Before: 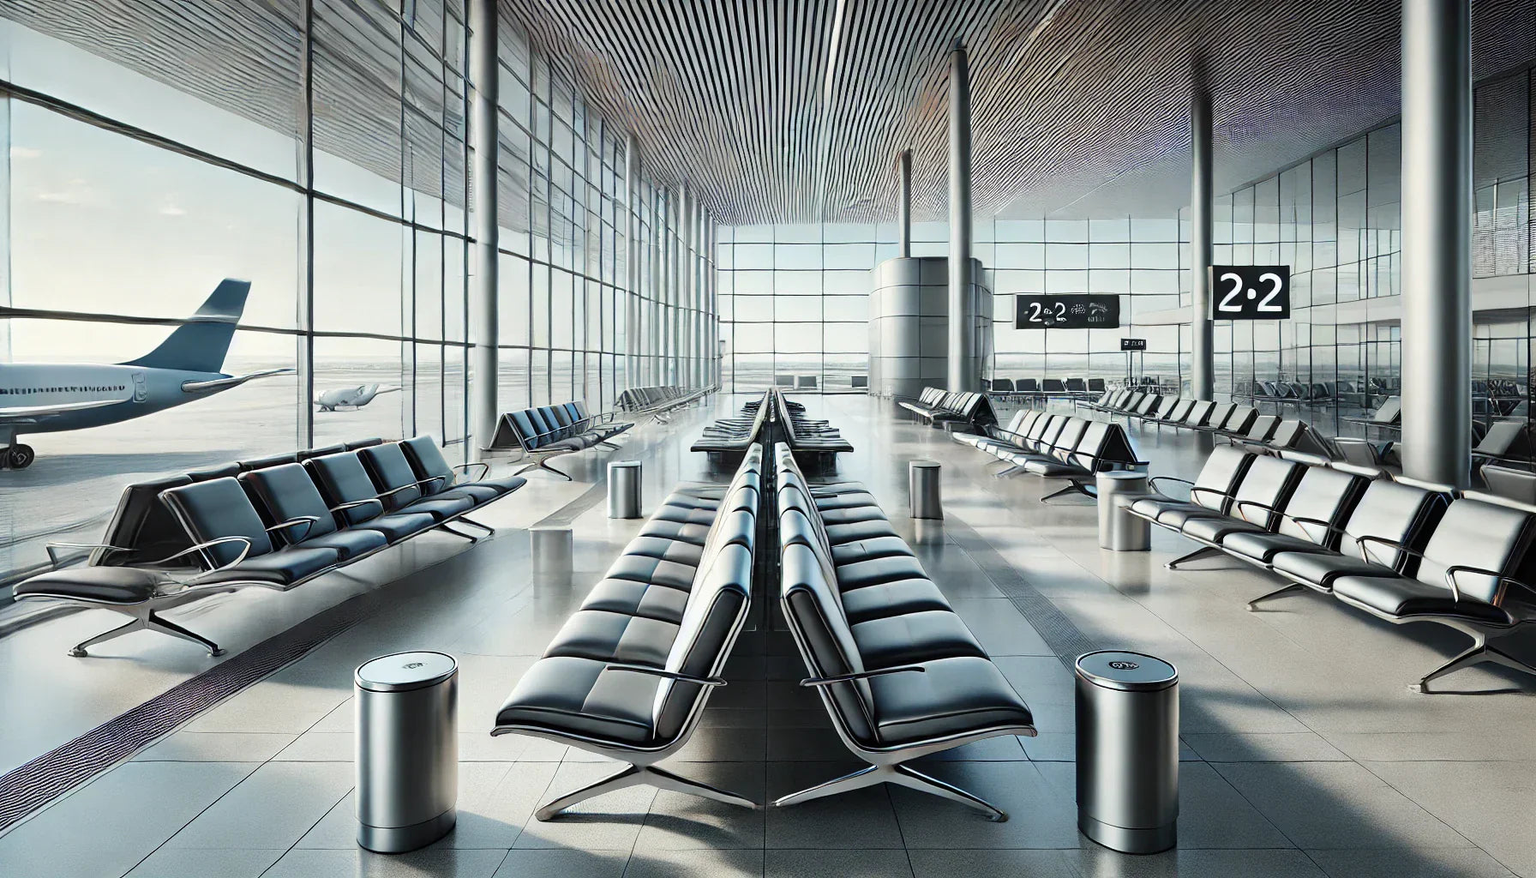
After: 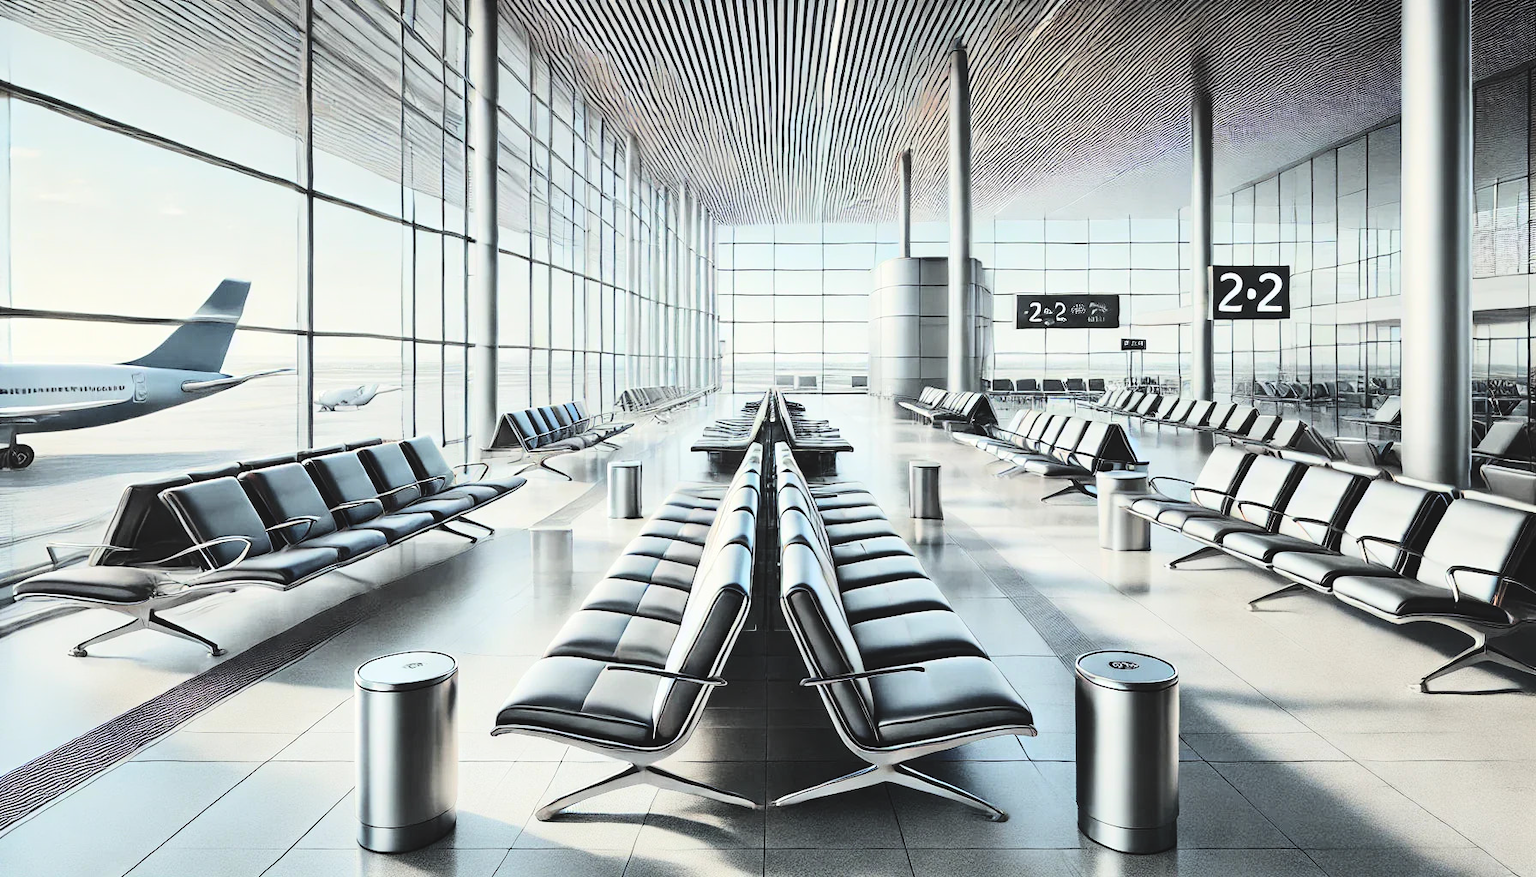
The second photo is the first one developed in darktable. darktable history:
tone curve: curves: ch0 [(0, 0) (0.003, 0.001) (0.011, 0.004) (0.025, 0.008) (0.044, 0.015) (0.069, 0.022) (0.1, 0.031) (0.136, 0.052) (0.177, 0.101) (0.224, 0.181) (0.277, 0.289) (0.335, 0.418) (0.399, 0.541) (0.468, 0.65) (0.543, 0.739) (0.623, 0.817) (0.709, 0.882) (0.801, 0.919) (0.898, 0.958) (1, 1)], color space Lab, independent channels, preserve colors none
local contrast: highlights 100%, shadows 100%, detail 120%, midtone range 0.2
exposure: black level correction -0.025, exposure -0.117 EV, compensate highlight preservation false
